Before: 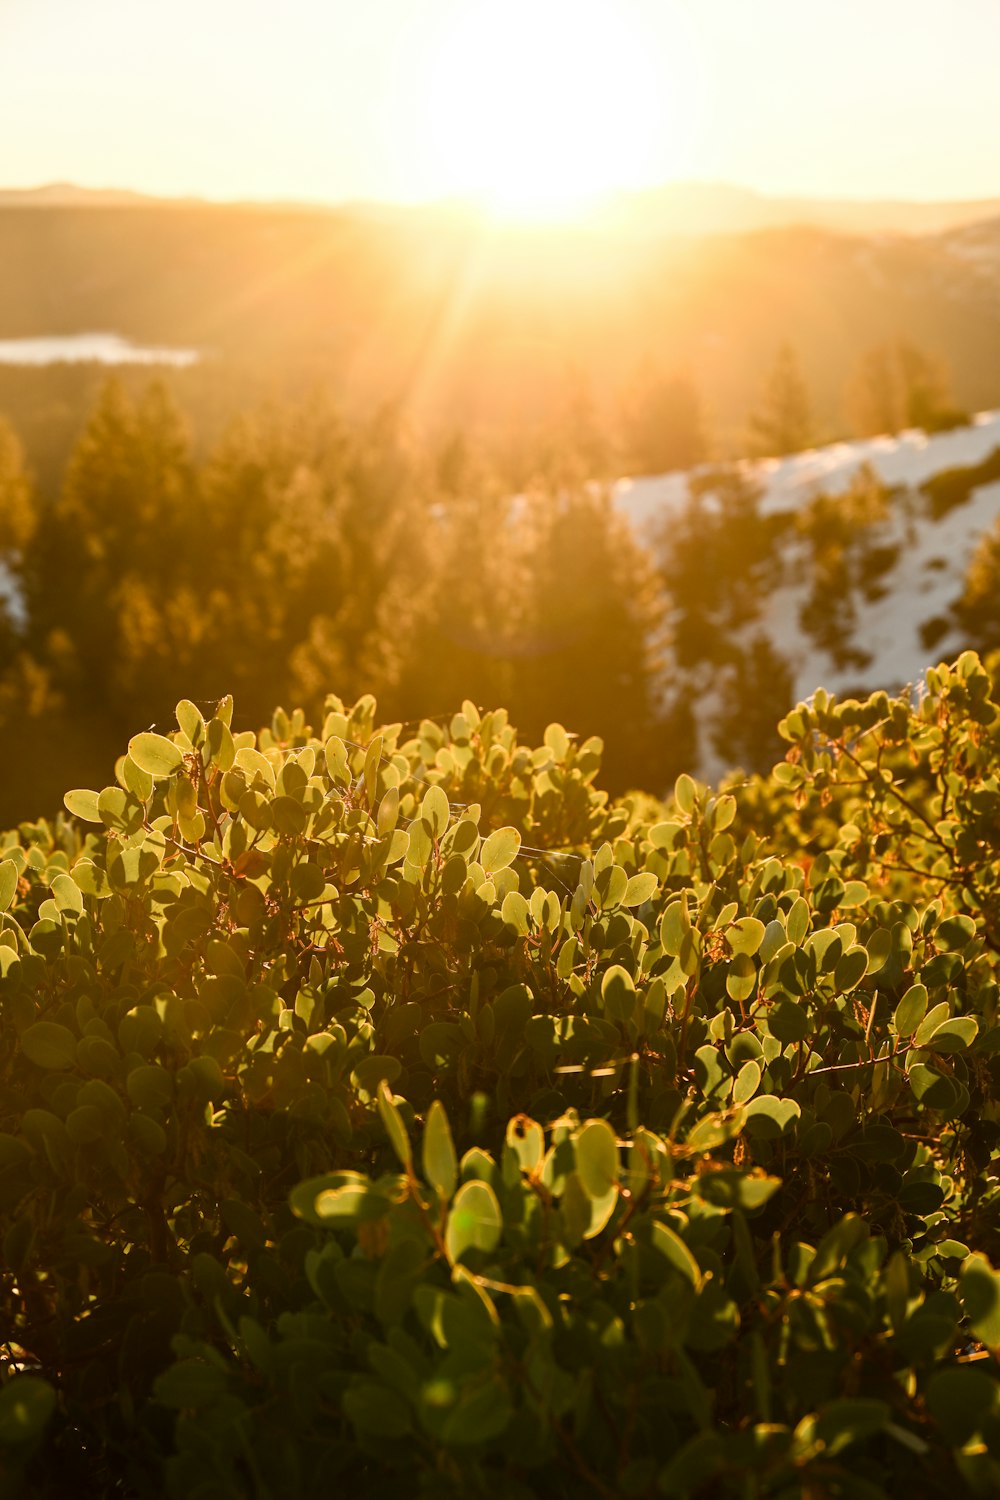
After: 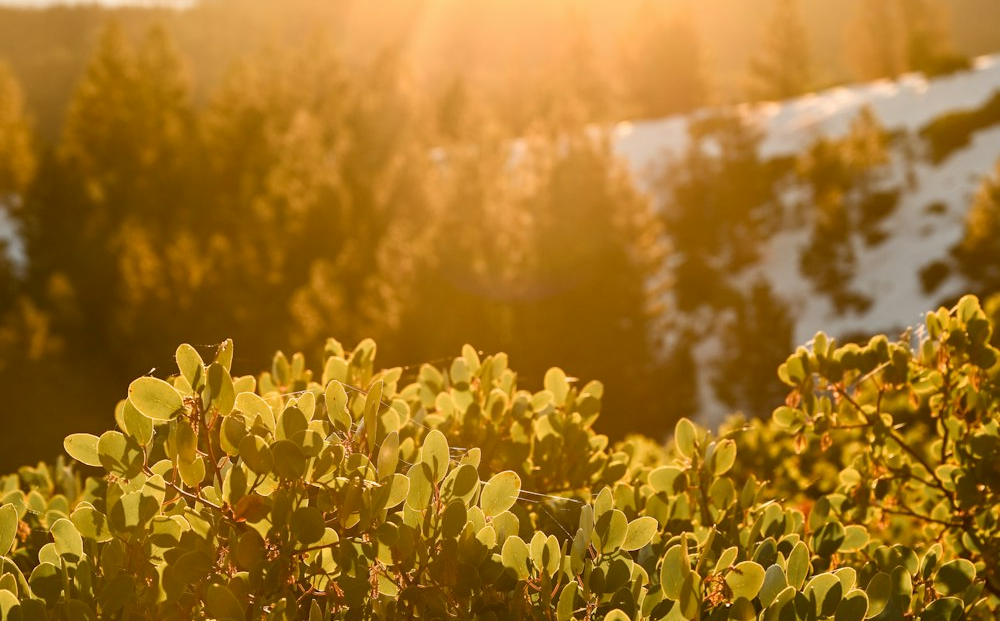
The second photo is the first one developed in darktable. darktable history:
crop and rotate: top 23.747%, bottom 34.838%
exposure: compensate highlight preservation false
